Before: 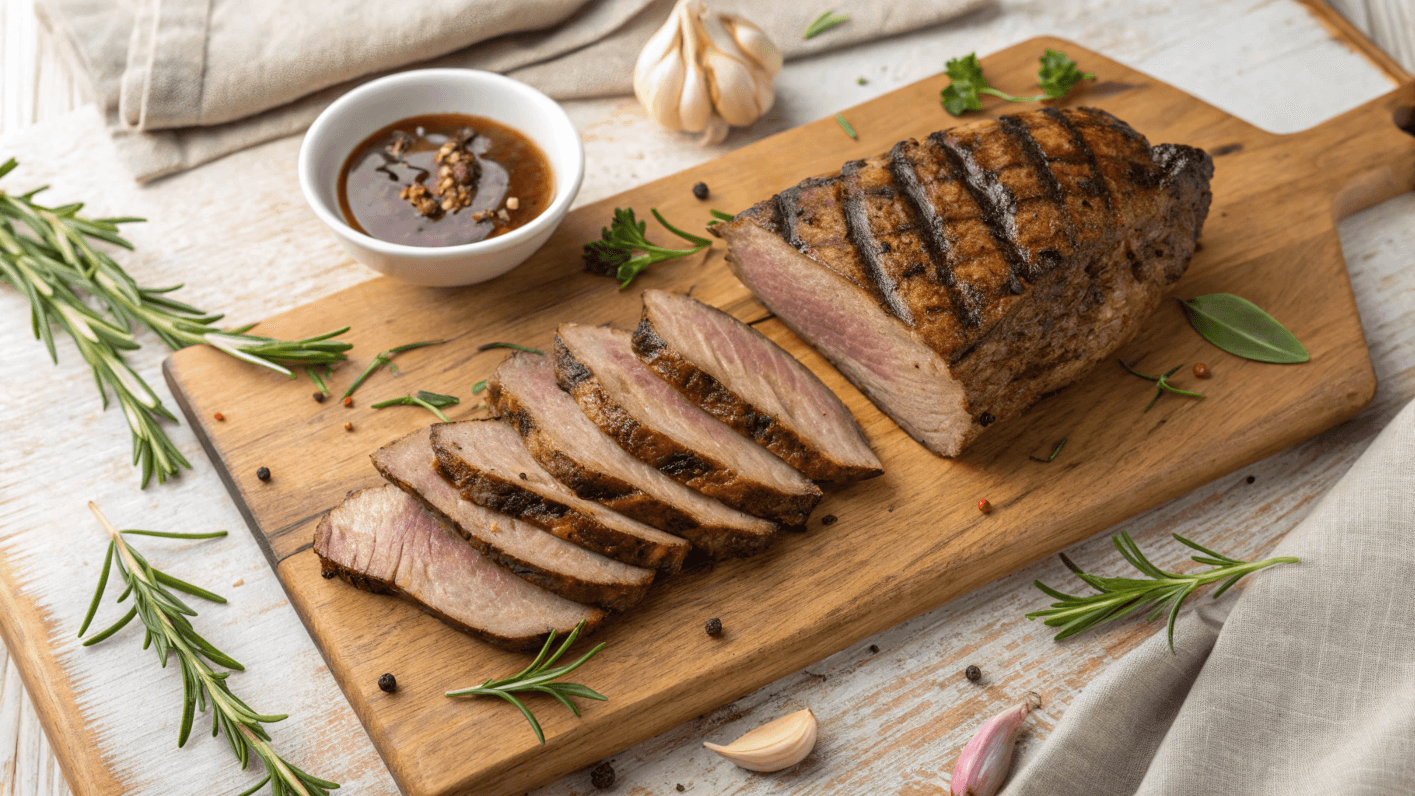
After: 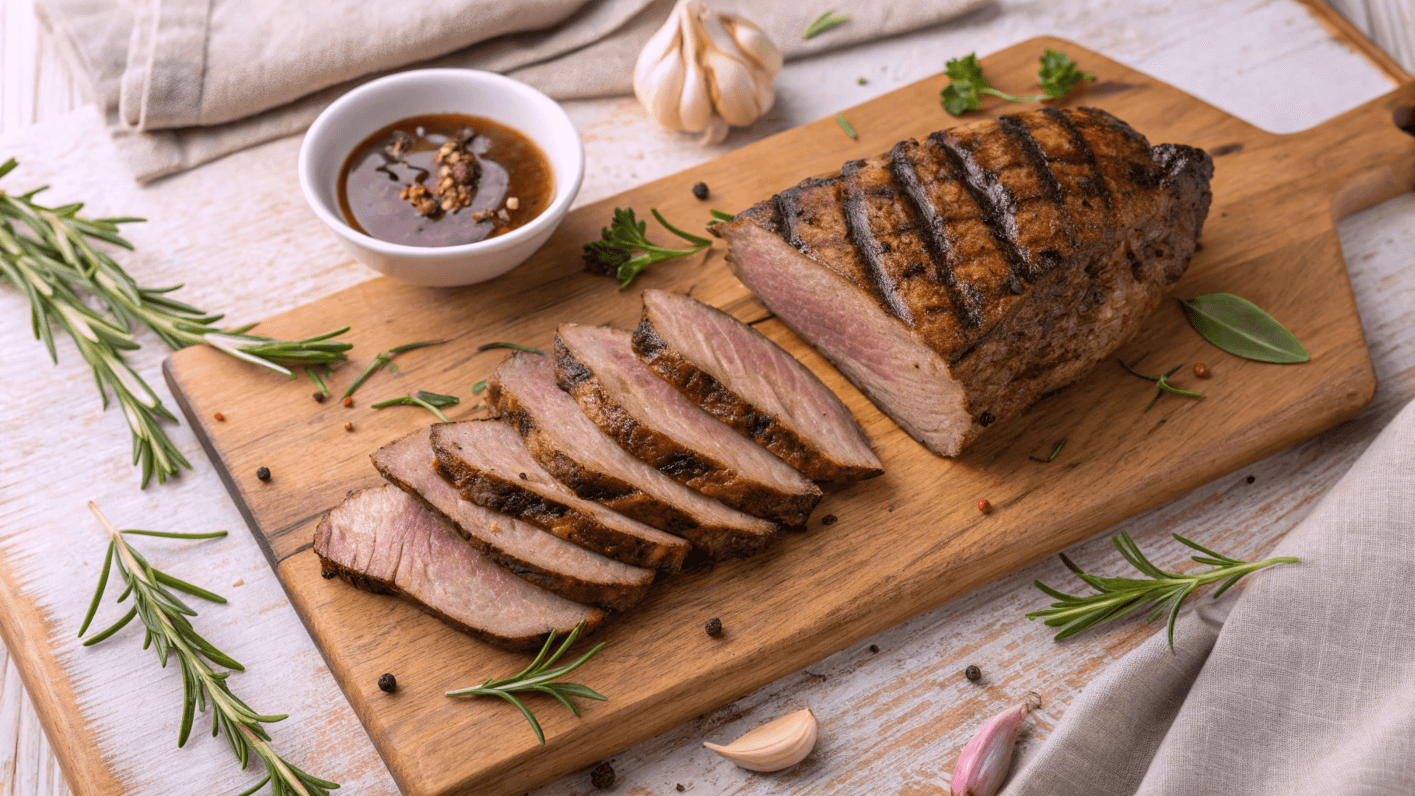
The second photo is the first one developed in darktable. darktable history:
white balance: red 1.05, blue 1.072
exposure: exposure -0.151 EV, compensate highlight preservation false
